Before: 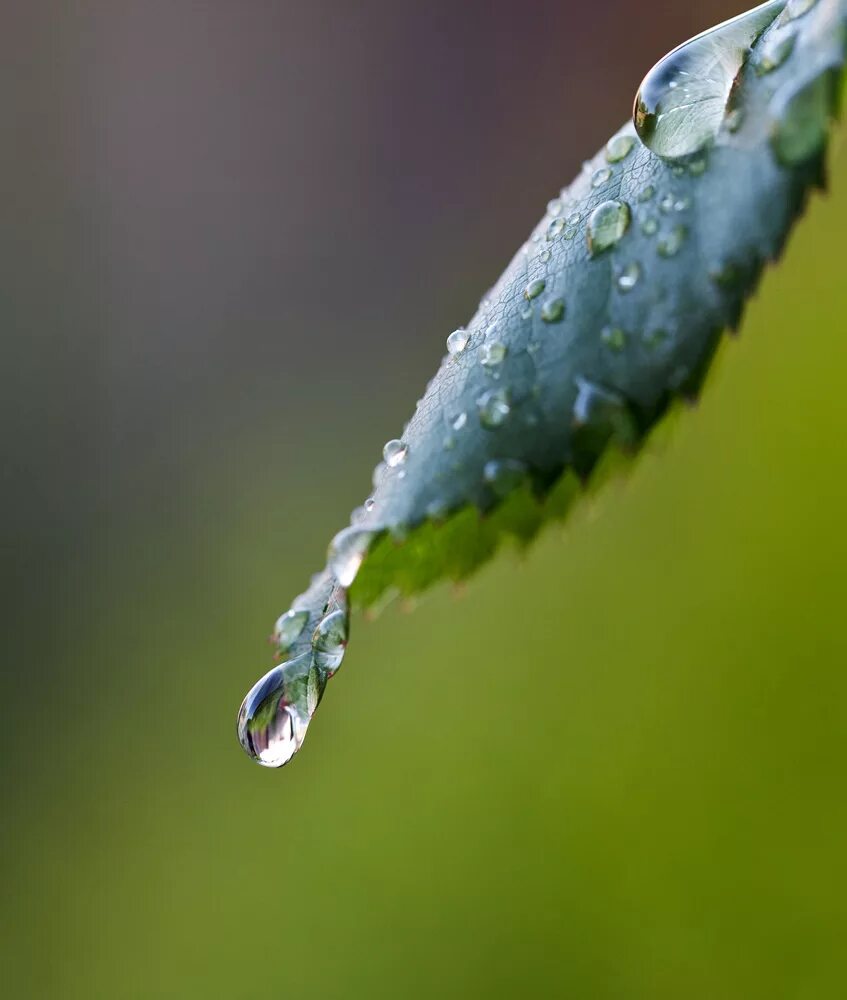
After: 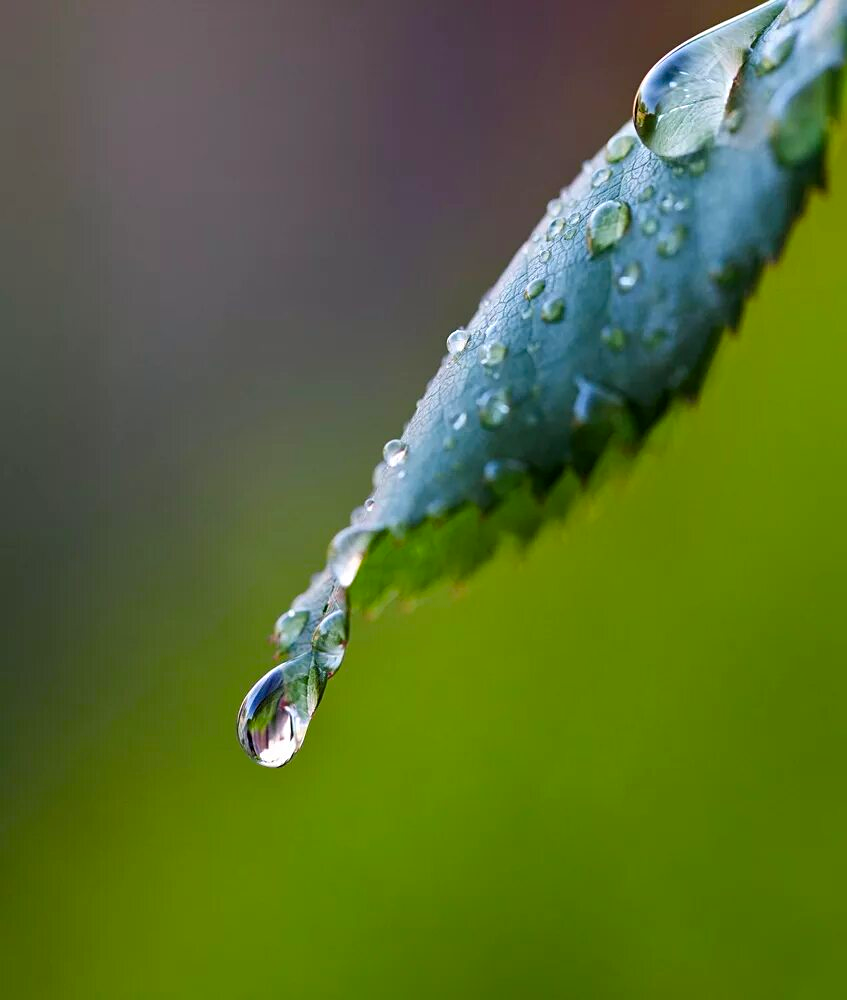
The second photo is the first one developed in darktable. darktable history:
exposure: compensate exposure bias true, compensate highlight preservation false
color zones: curves: ch1 [(0.113, 0.438) (0.75, 0.5)]; ch2 [(0.12, 0.526) (0.75, 0.5)]
sharpen: amount 0.2
color balance rgb: linear chroma grading › global chroma 15%, perceptual saturation grading › global saturation 30%
